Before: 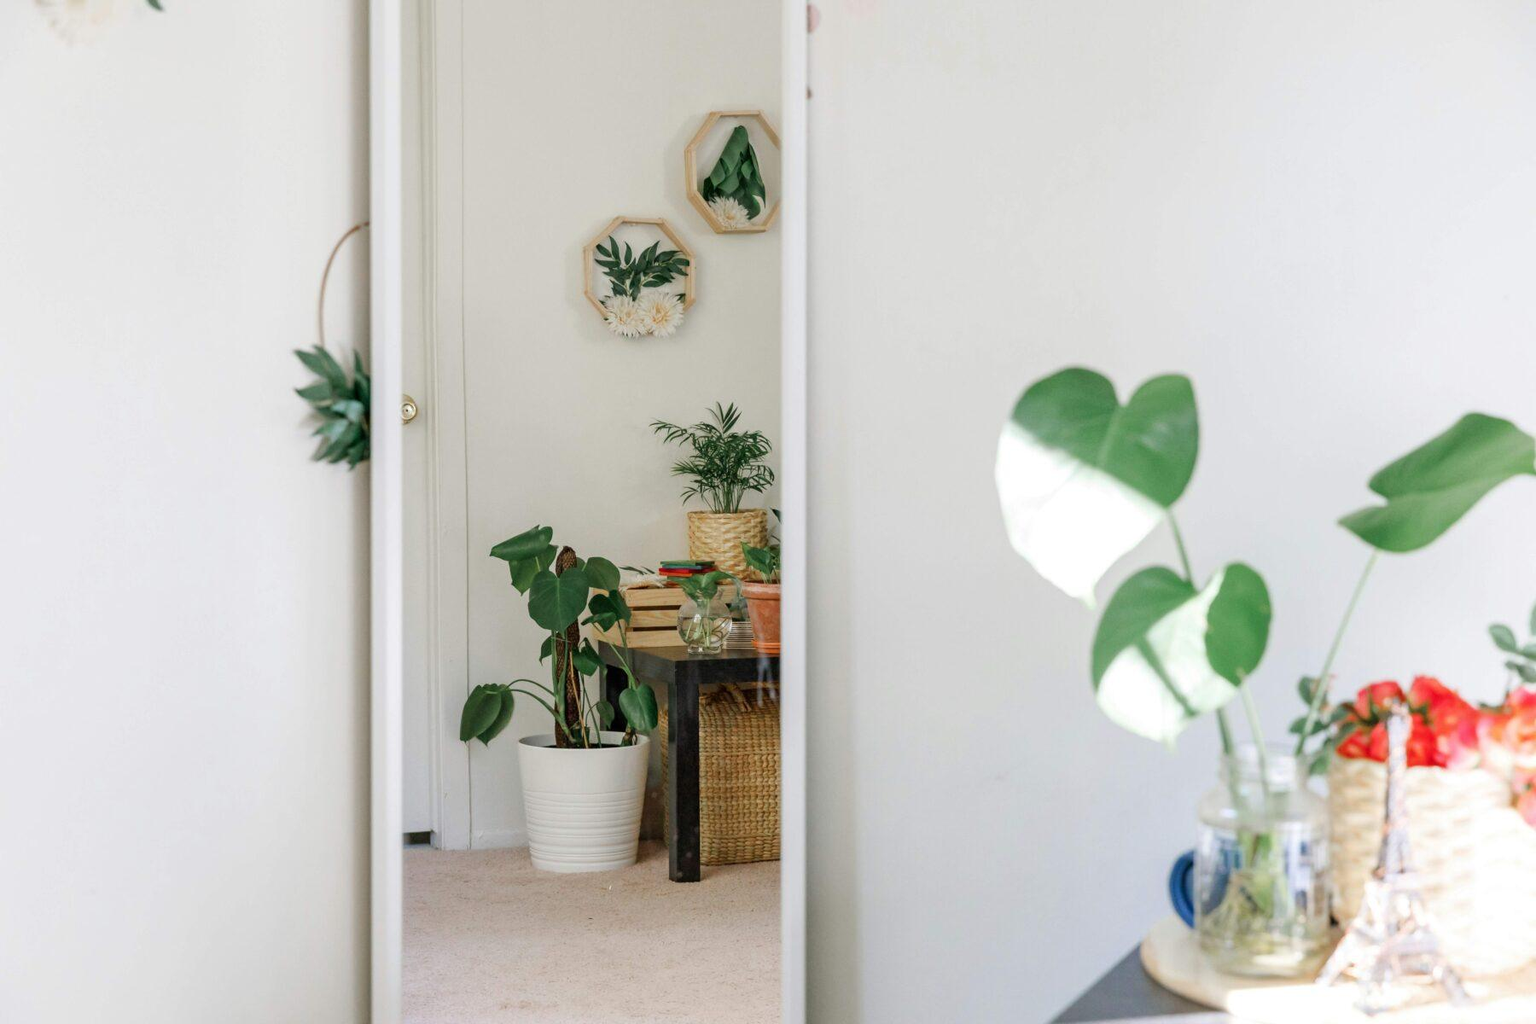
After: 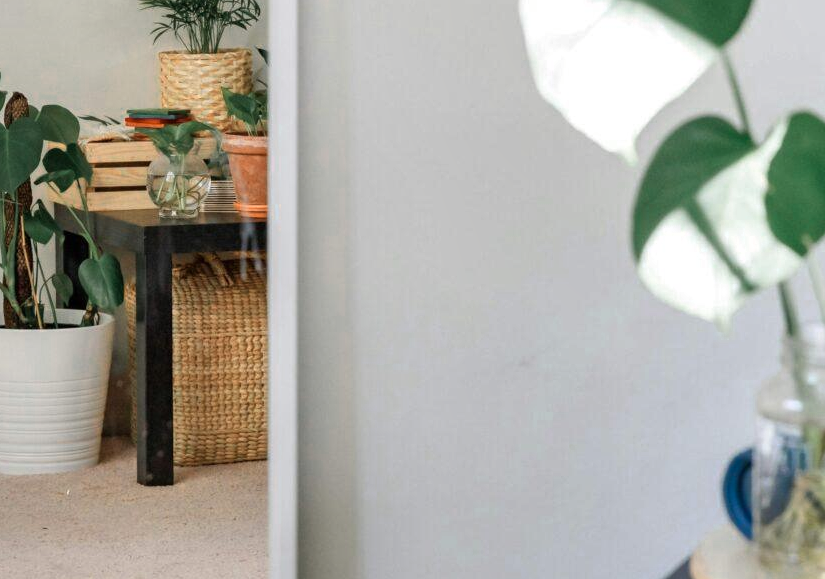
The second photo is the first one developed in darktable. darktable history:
crop: left 35.953%, top 45.732%, right 18.161%, bottom 5.992%
contrast brightness saturation: saturation 0.133
color zones: curves: ch0 [(0.018, 0.548) (0.197, 0.654) (0.425, 0.447) (0.605, 0.658) (0.732, 0.579)]; ch1 [(0.105, 0.531) (0.224, 0.531) (0.386, 0.39) (0.618, 0.456) (0.732, 0.456) (0.956, 0.421)]; ch2 [(0.039, 0.583) (0.215, 0.465) (0.399, 0.544) (0.465, 0.548) (0.614, 0.447) (0.724, 0.43) (0.882, 0.623) (0.956, 0.632)]
color correction: highlights b* 0.057, saturation 0.848
shadows and highlights: soften with gaussian
